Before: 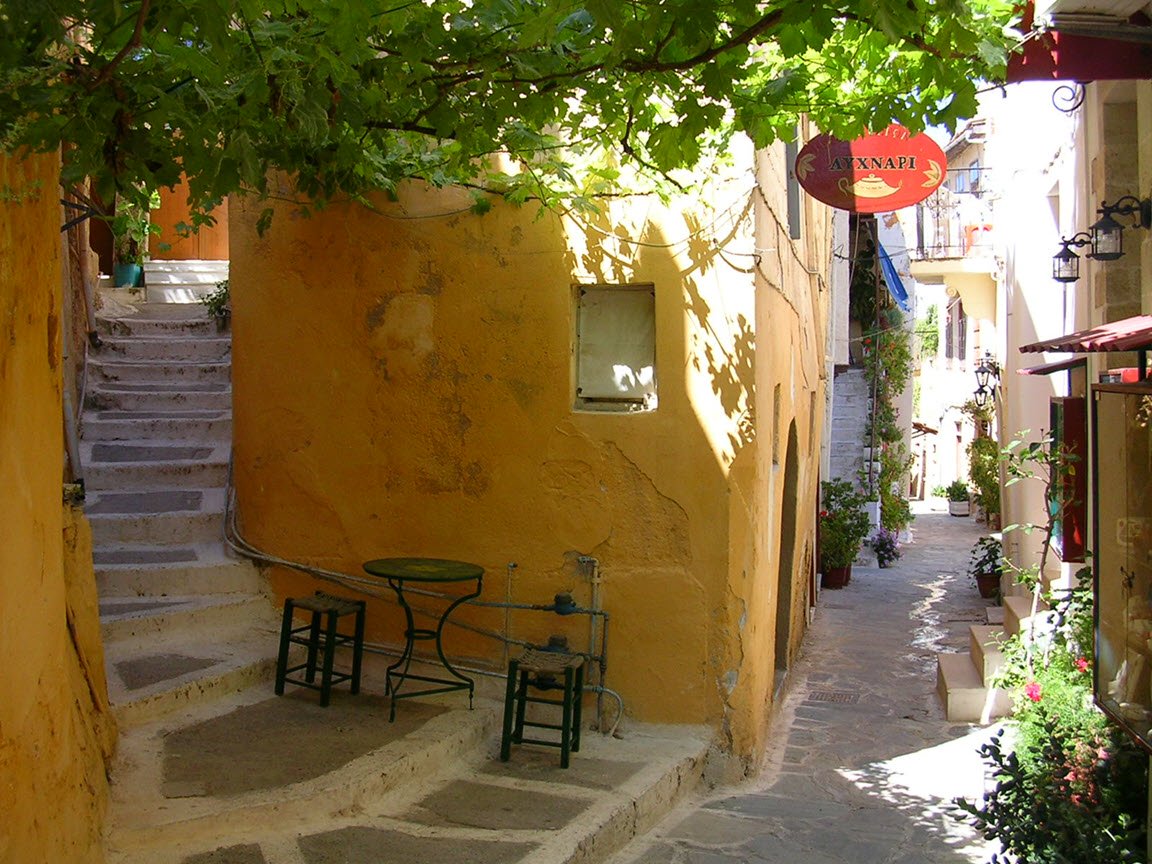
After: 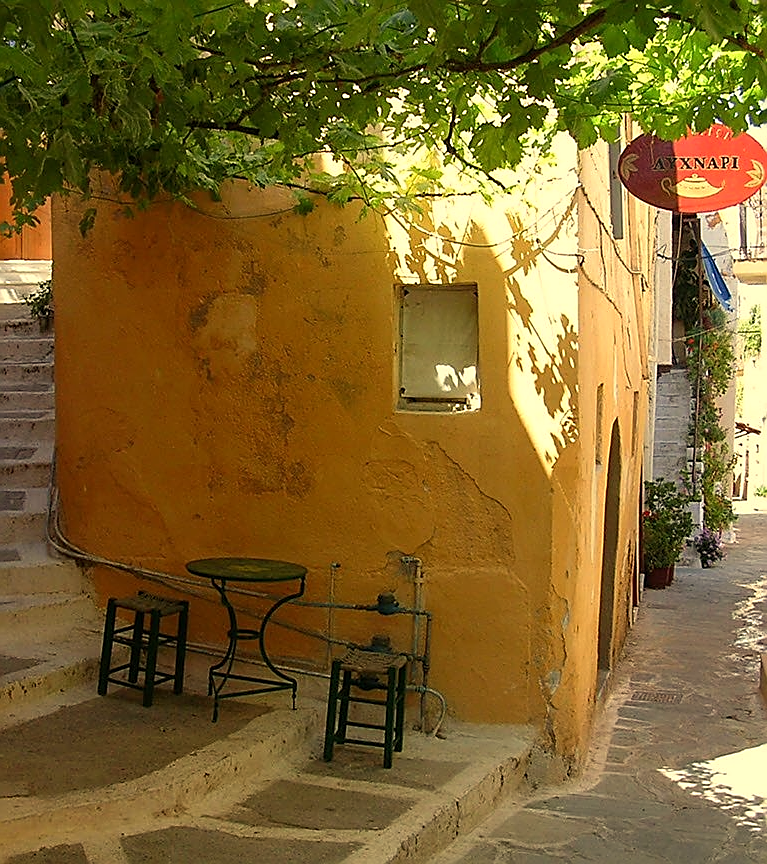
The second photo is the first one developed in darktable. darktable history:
sharpen: radius 1.4, amount 1.25, threshold 0.7
crop: left 15.419%, right 17.914%
white balance: red 1.08, blue 0.791
